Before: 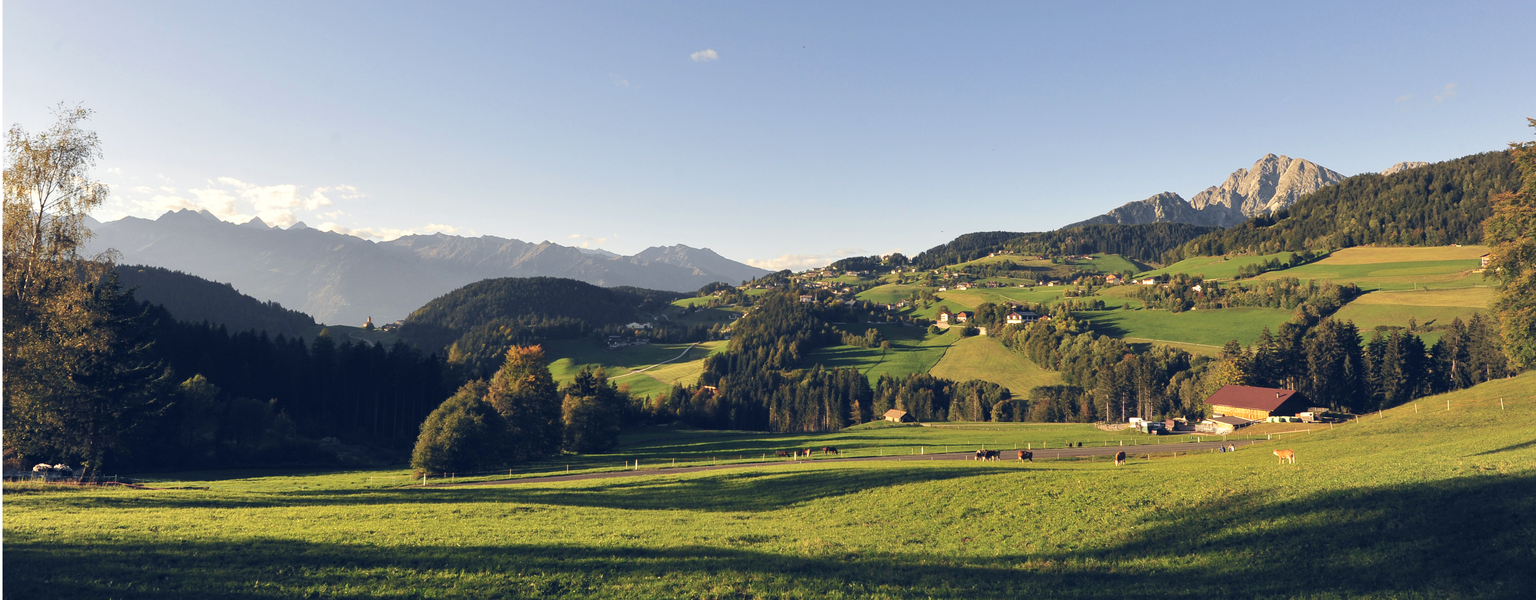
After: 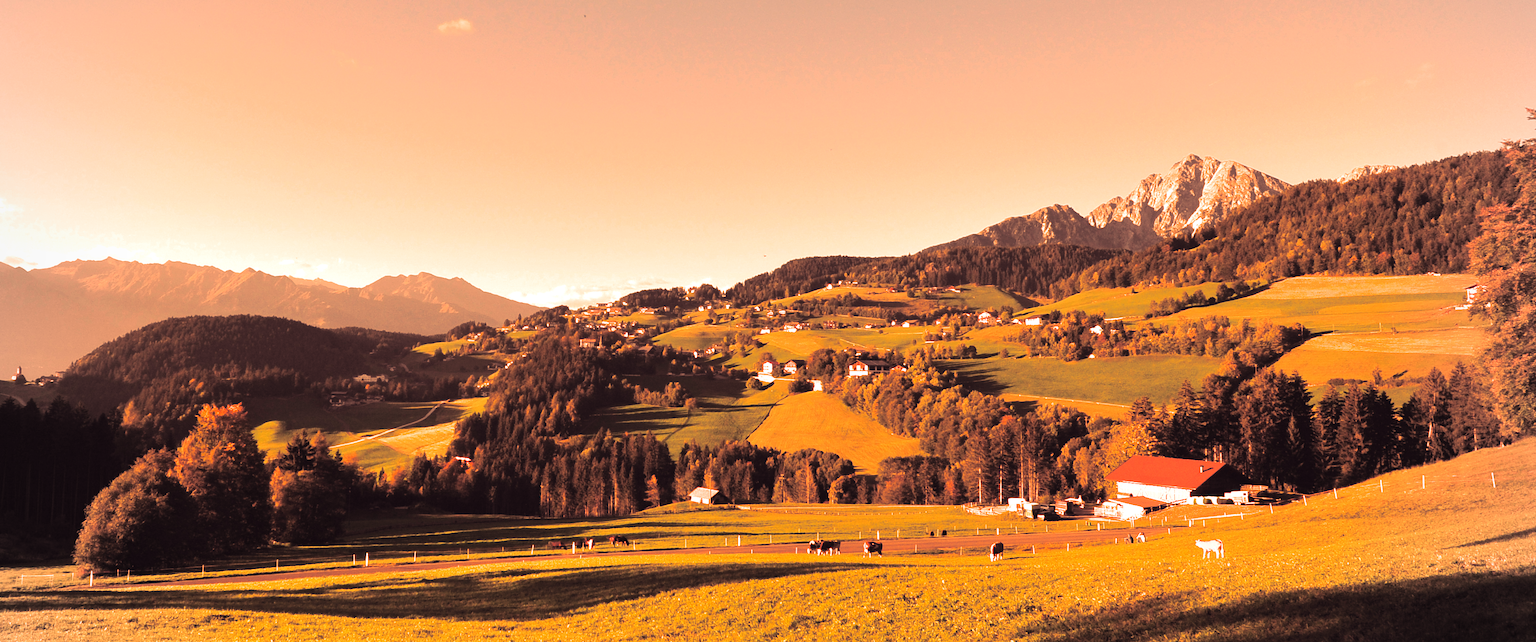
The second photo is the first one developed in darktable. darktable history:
local contrast: mode bilateral grid, contrast 100, coarseness 100, detail 94%, midtone range 0.2
crop: left 23.095%, top 5.827%, bottom 11.854%
vignetting: brightness -0.167
white balance: red 1.467, blue 0.684
split-toning: shadows › saturation 0.41, highlights › saturation 0, compress 33.55%
